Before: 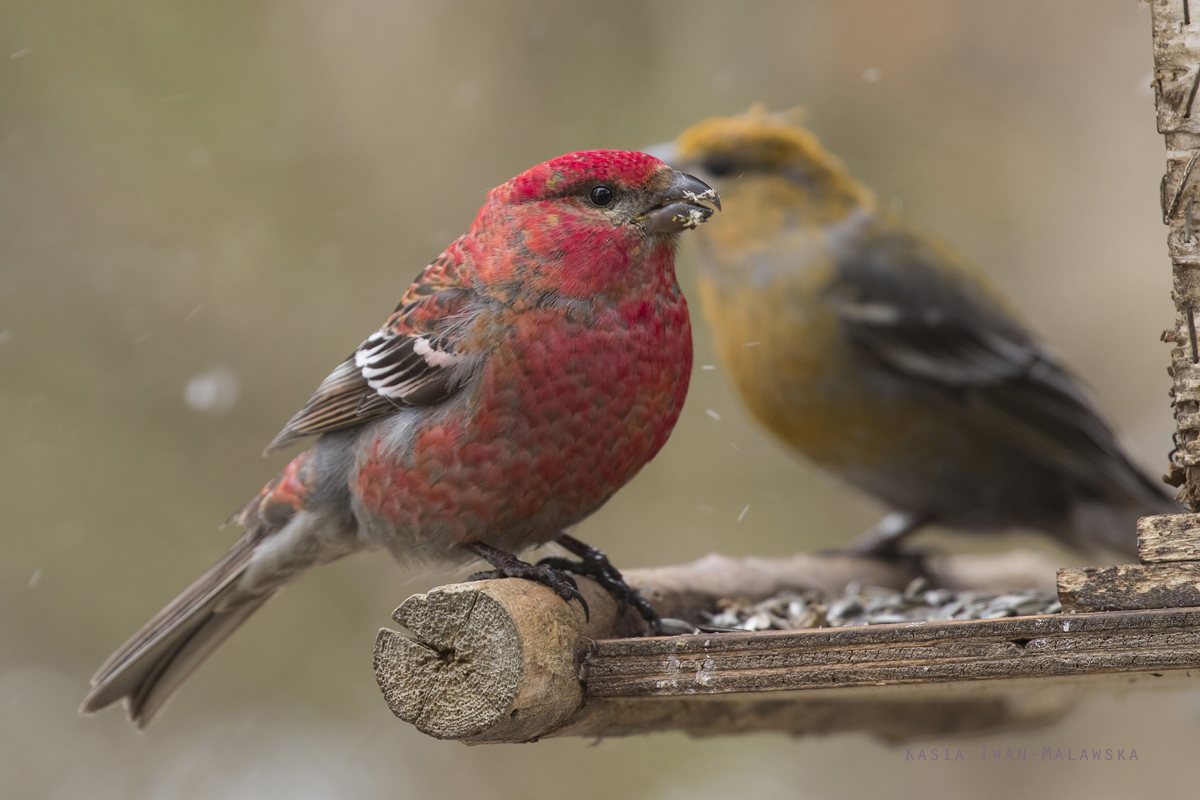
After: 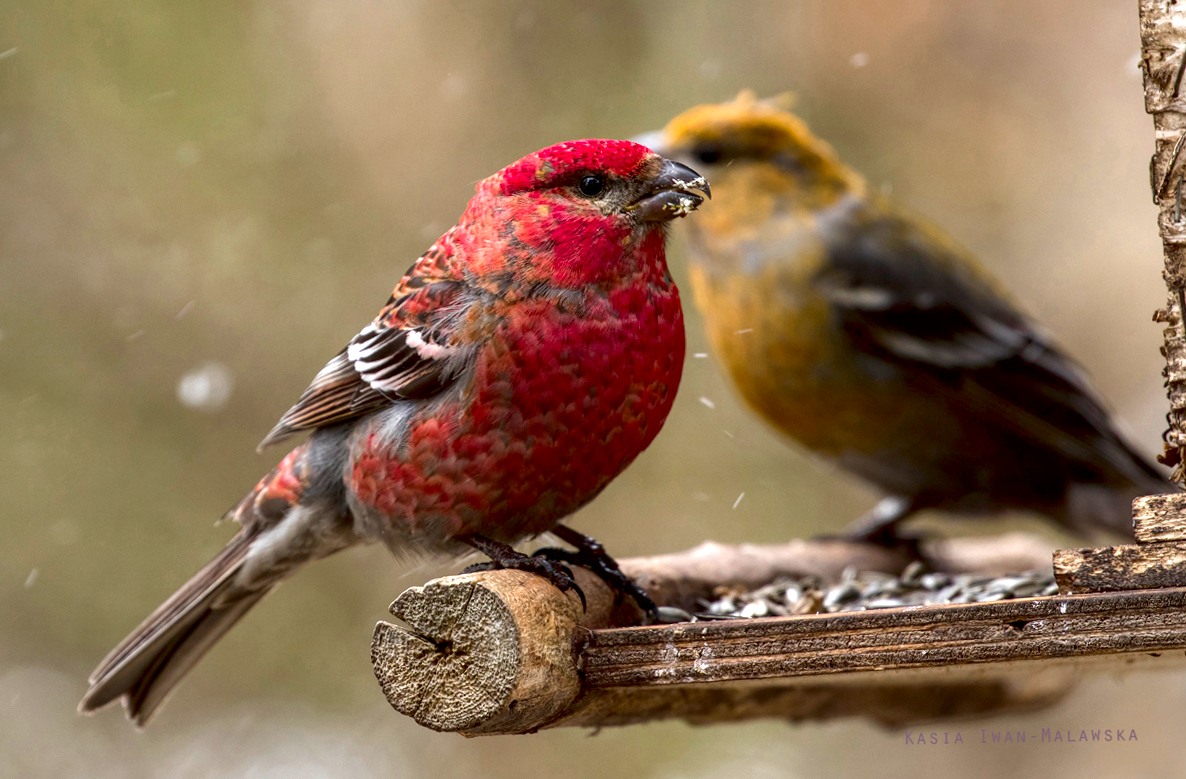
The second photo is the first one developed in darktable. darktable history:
local contrast: detail 130%
exposure: black level correction 0.012, exposure 0.7 EV, compensate exposure bias true, compensate highlight preservation false
tone equalizer: on, module defaults
contrast brightness saturation: brightness -0.2, saturation 0.08
rotate and perspective: rotation -1°, crop left 0.011, crop right 0.989, crop top 0.025, crop bottom 0.975
